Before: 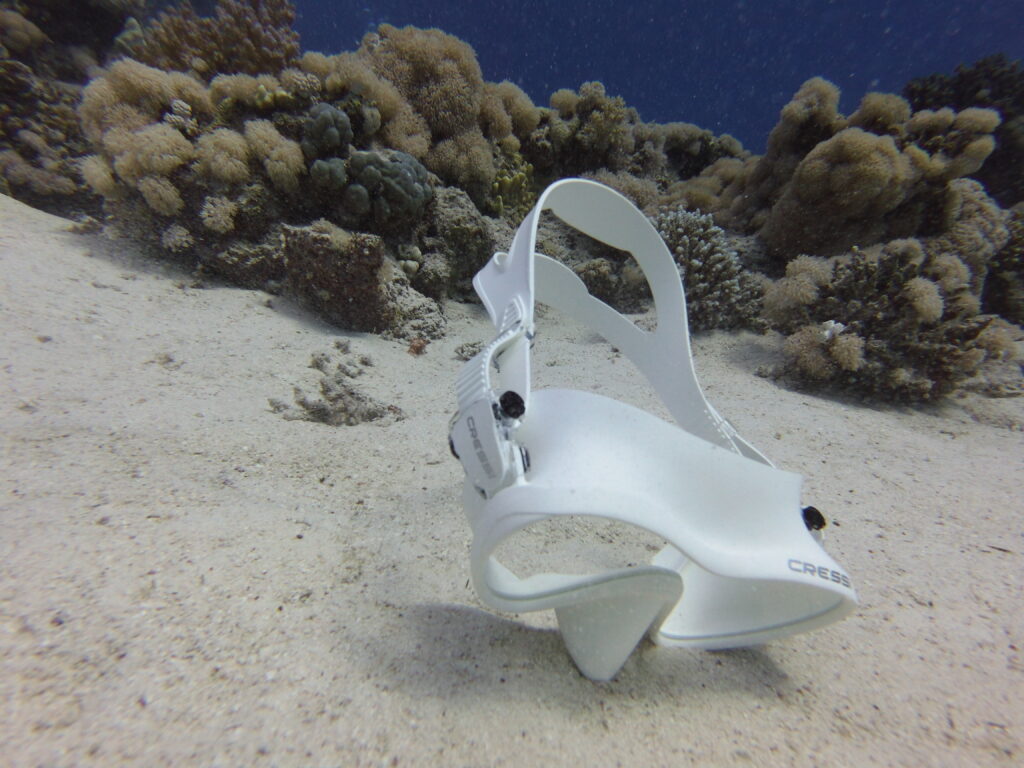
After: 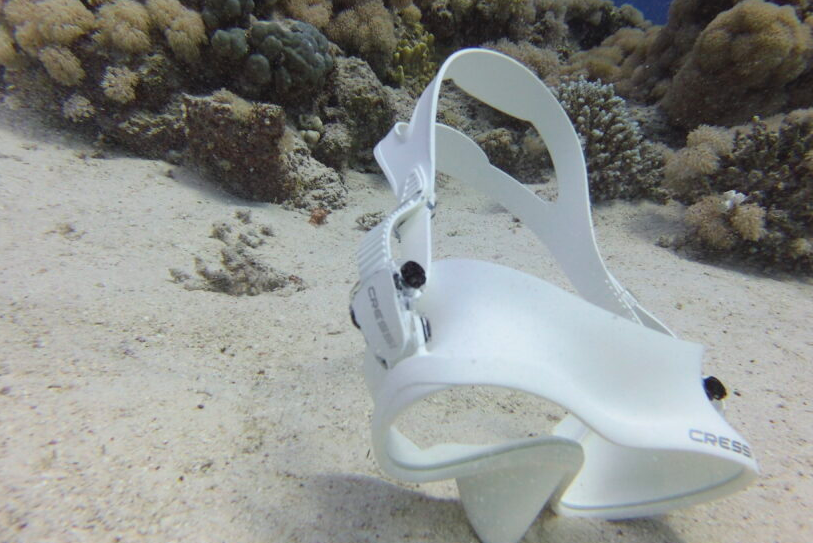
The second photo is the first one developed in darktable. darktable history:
crop: left 9.712%, top 16.928%, right 10.845%, bottom 12.332%
contrast brightness saturation: contrast 0.07, brightness 0.08, saturation 0.18
